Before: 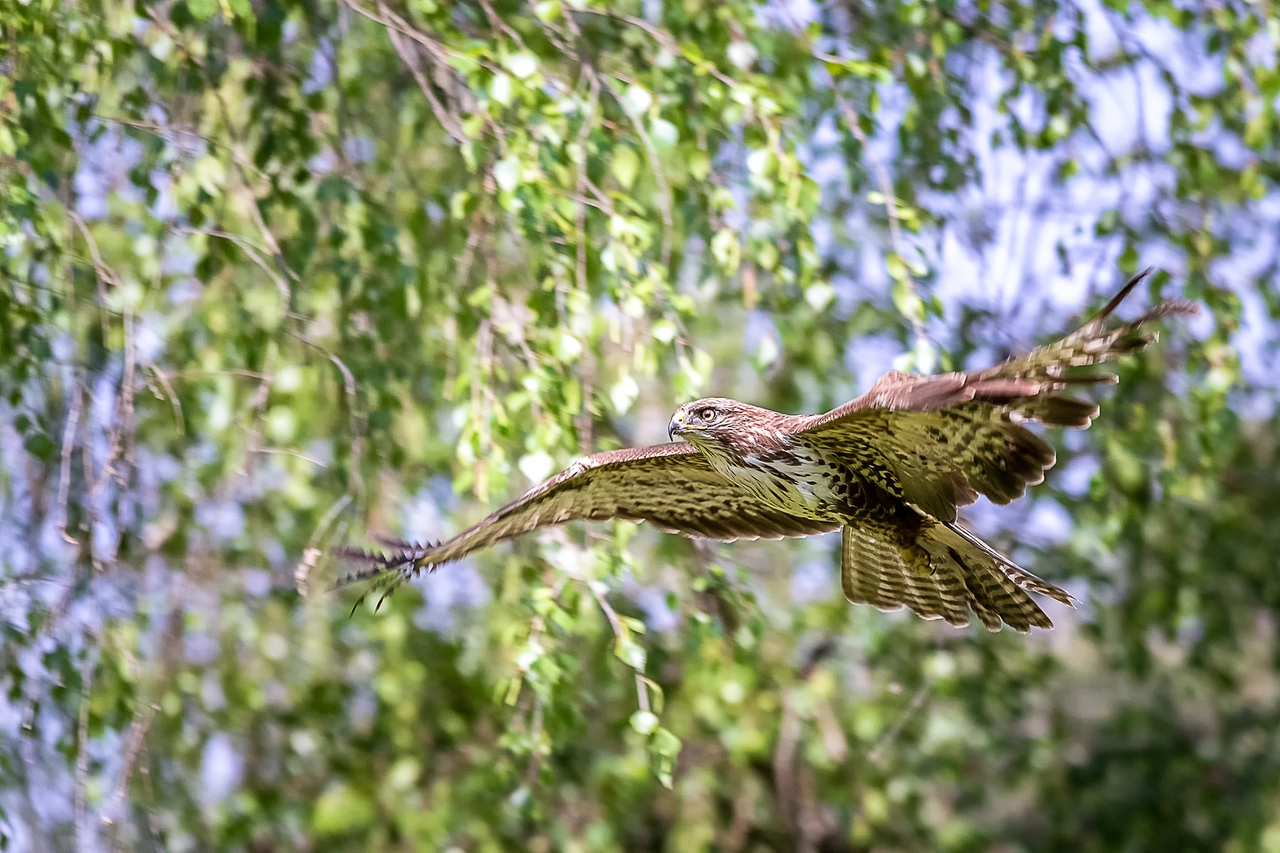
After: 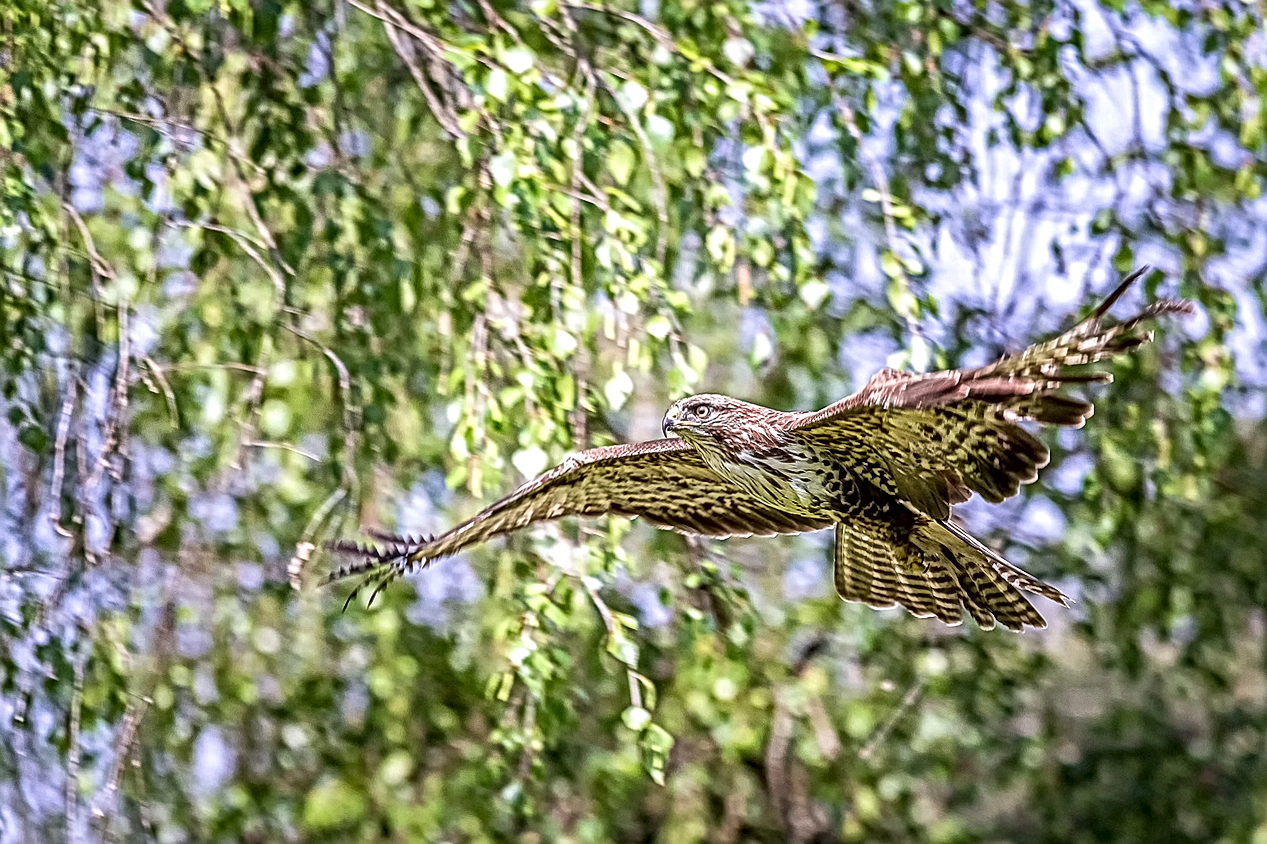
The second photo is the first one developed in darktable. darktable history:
base curve: curves: ch0 [(0, 0) (0.989, 0.992)], preserve colors none
crop and rotate: angle -0.362°
local contrast: mode bilateral grid, contrast 21, coarseness 3, detail 300%, midtone range 0.2
